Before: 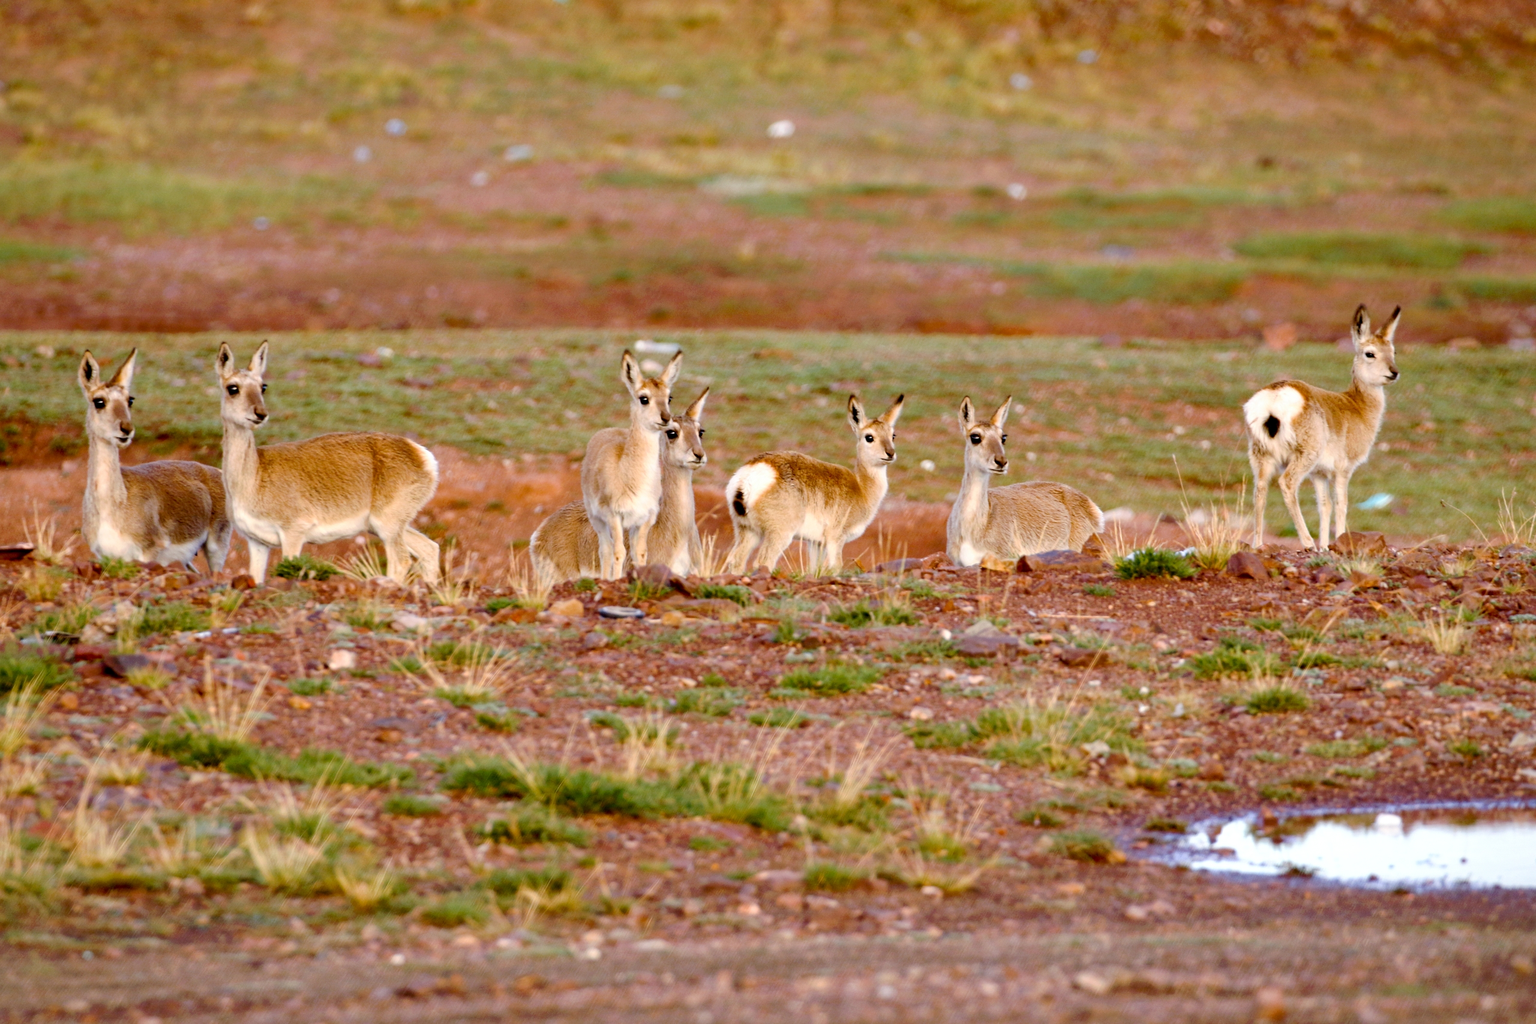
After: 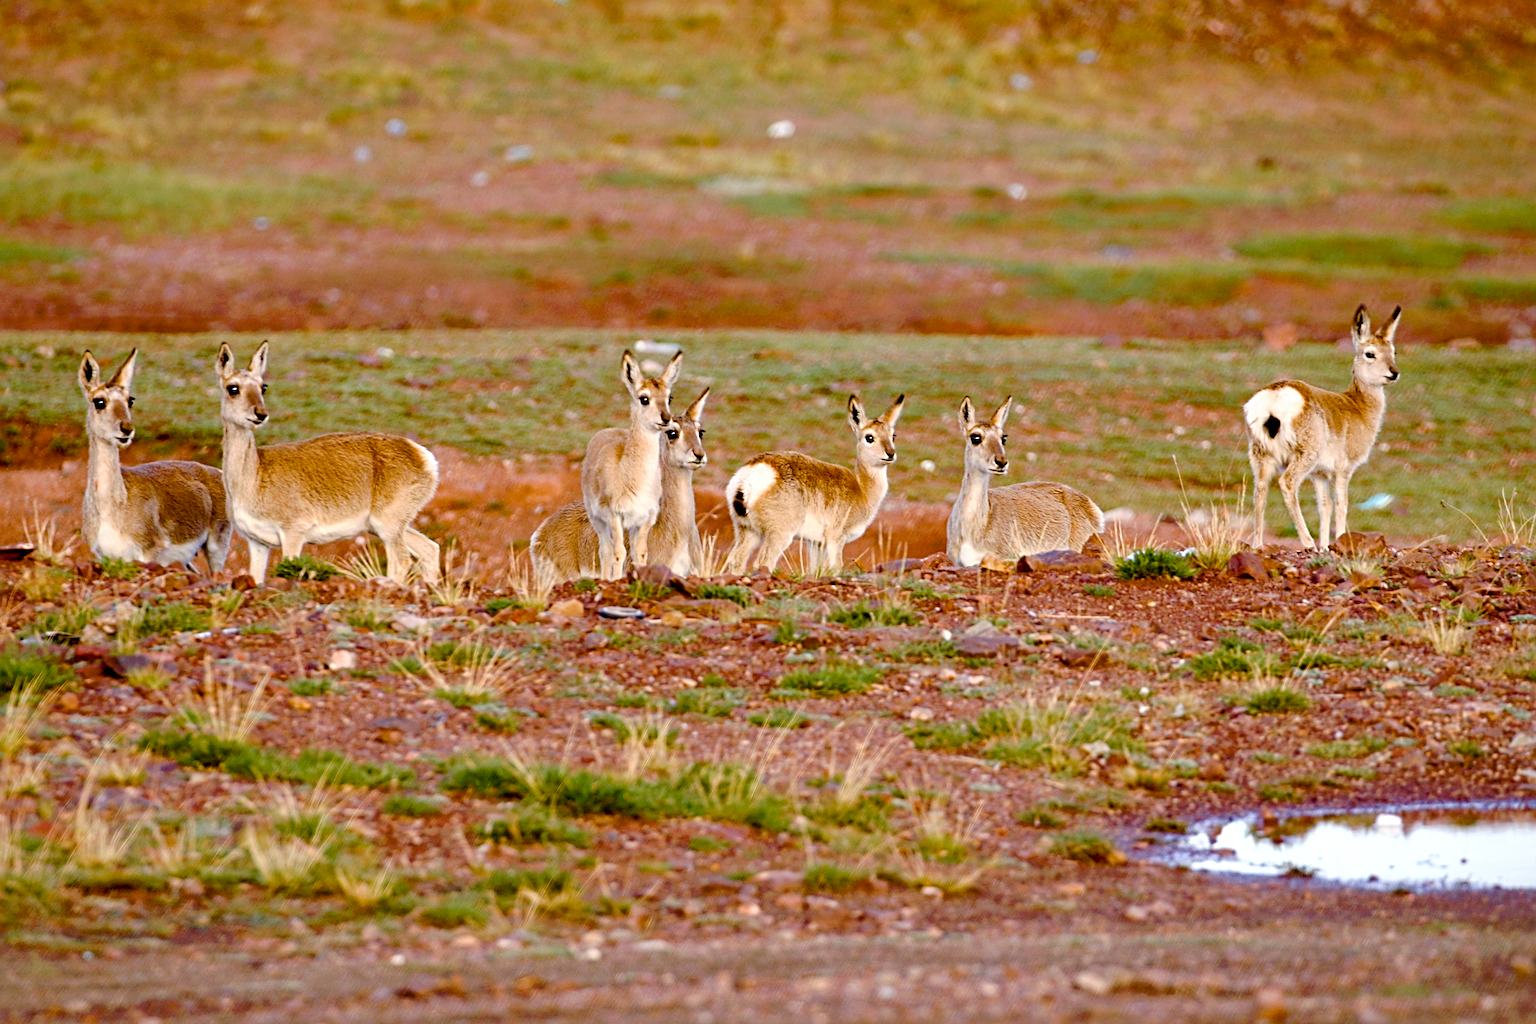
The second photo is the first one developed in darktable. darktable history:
color balance rgb: perceptual saturation grading › global saturation 20%, perceptual saturation grading › highlights -24.884%, perceptual saturation grading › shadows 26.051%
sharpen: radius 3.986
